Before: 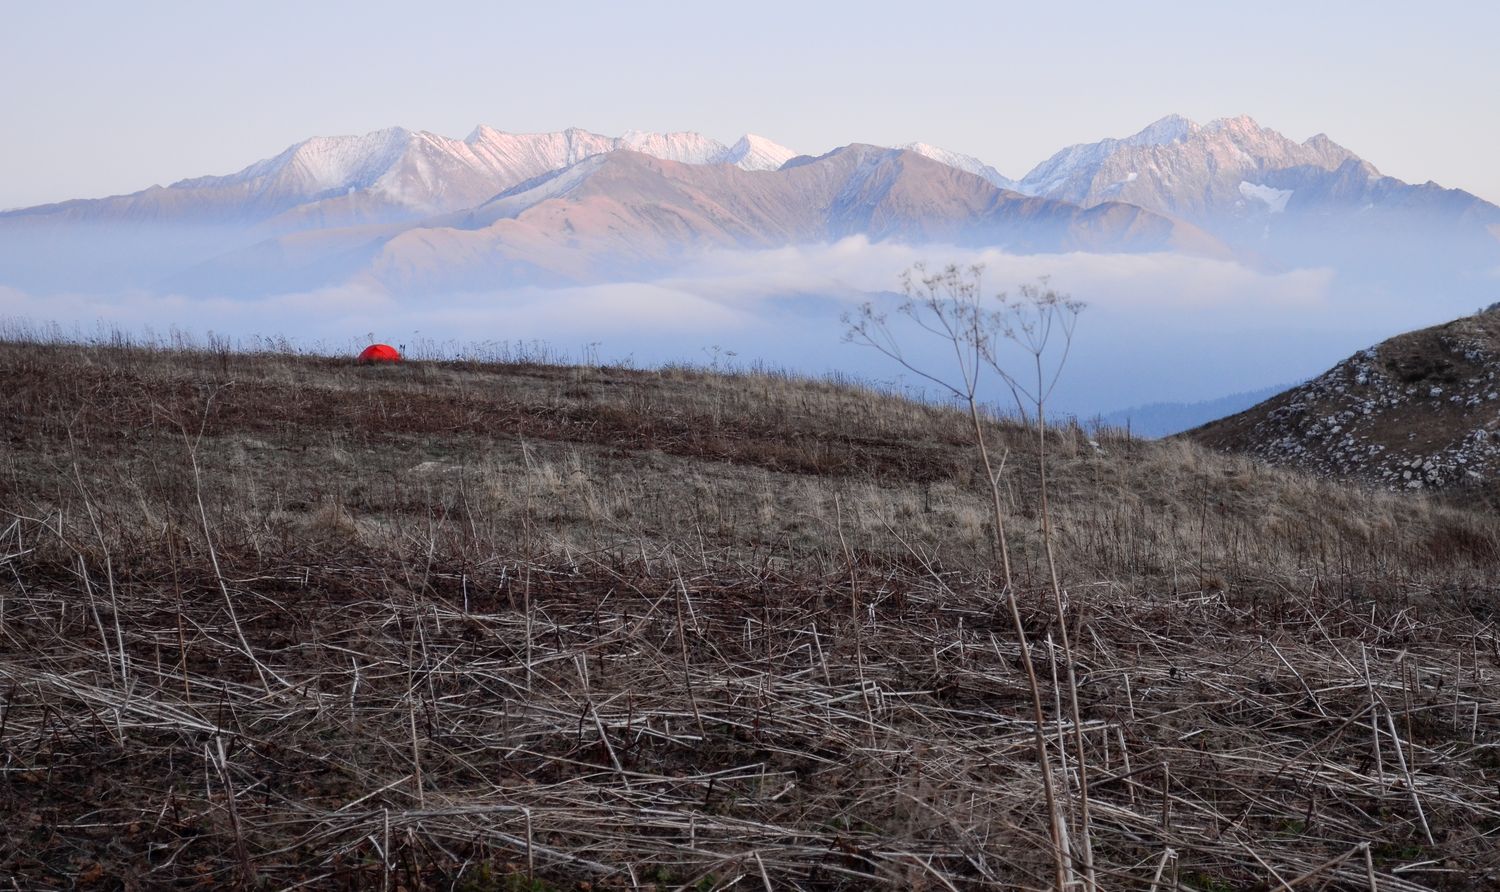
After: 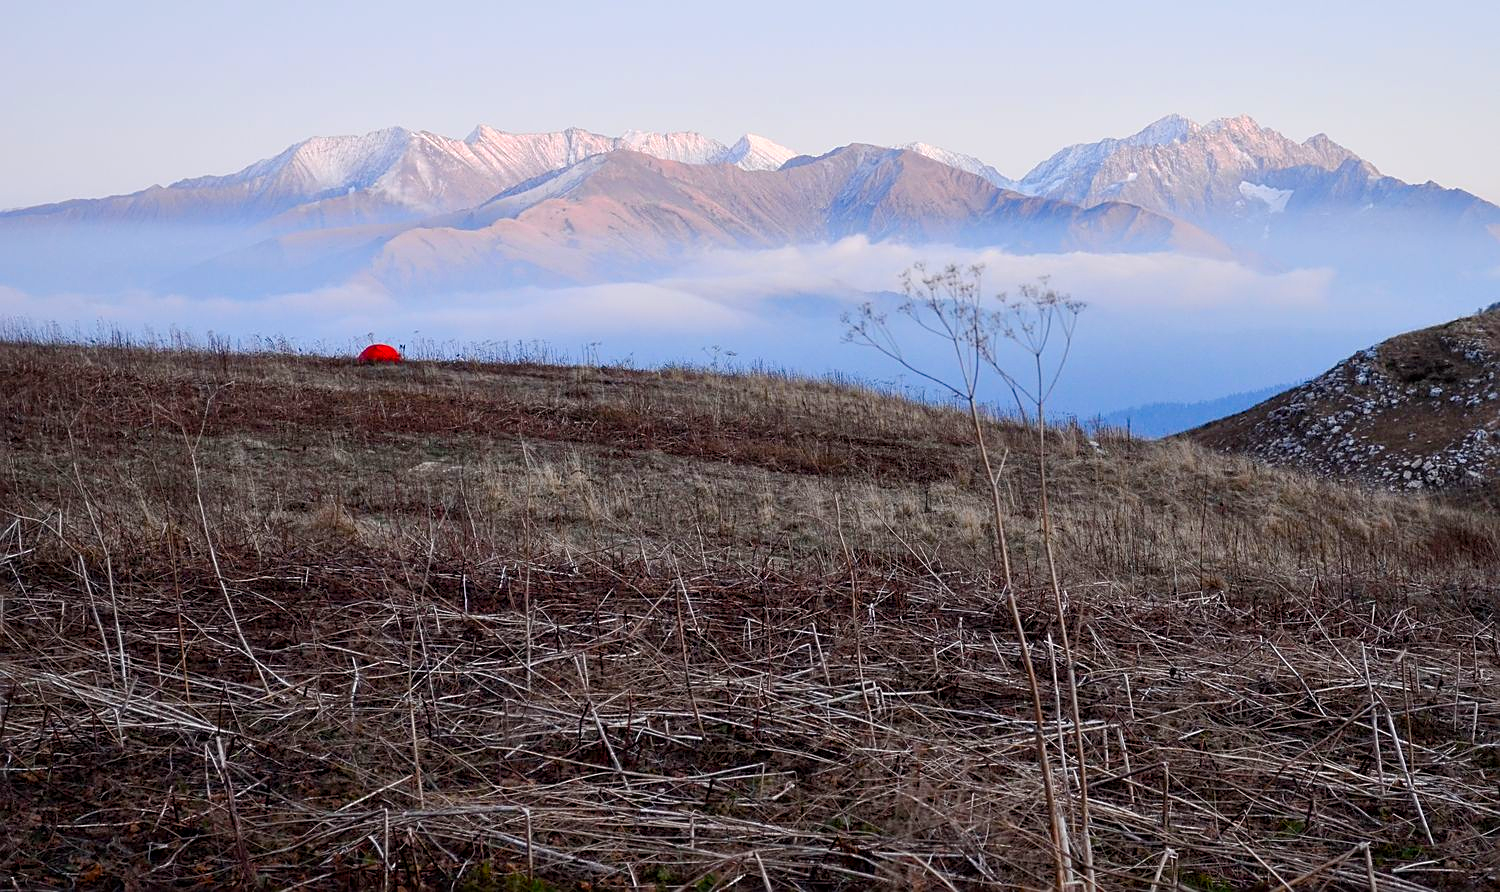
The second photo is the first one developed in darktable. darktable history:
local contrast: highlights 107%, shadows 98%, detail 119%, midtone range 0.2
color balance rgb: linear chroma grading › global chroma 14.702%, perceptual saturation grading › global saturation 20%, perceptual saturation grading › highlights -25.31%, perceptual saturation grading › shadows 25.692%, global vibrance 29.728%
sharpen: on, module defaults
